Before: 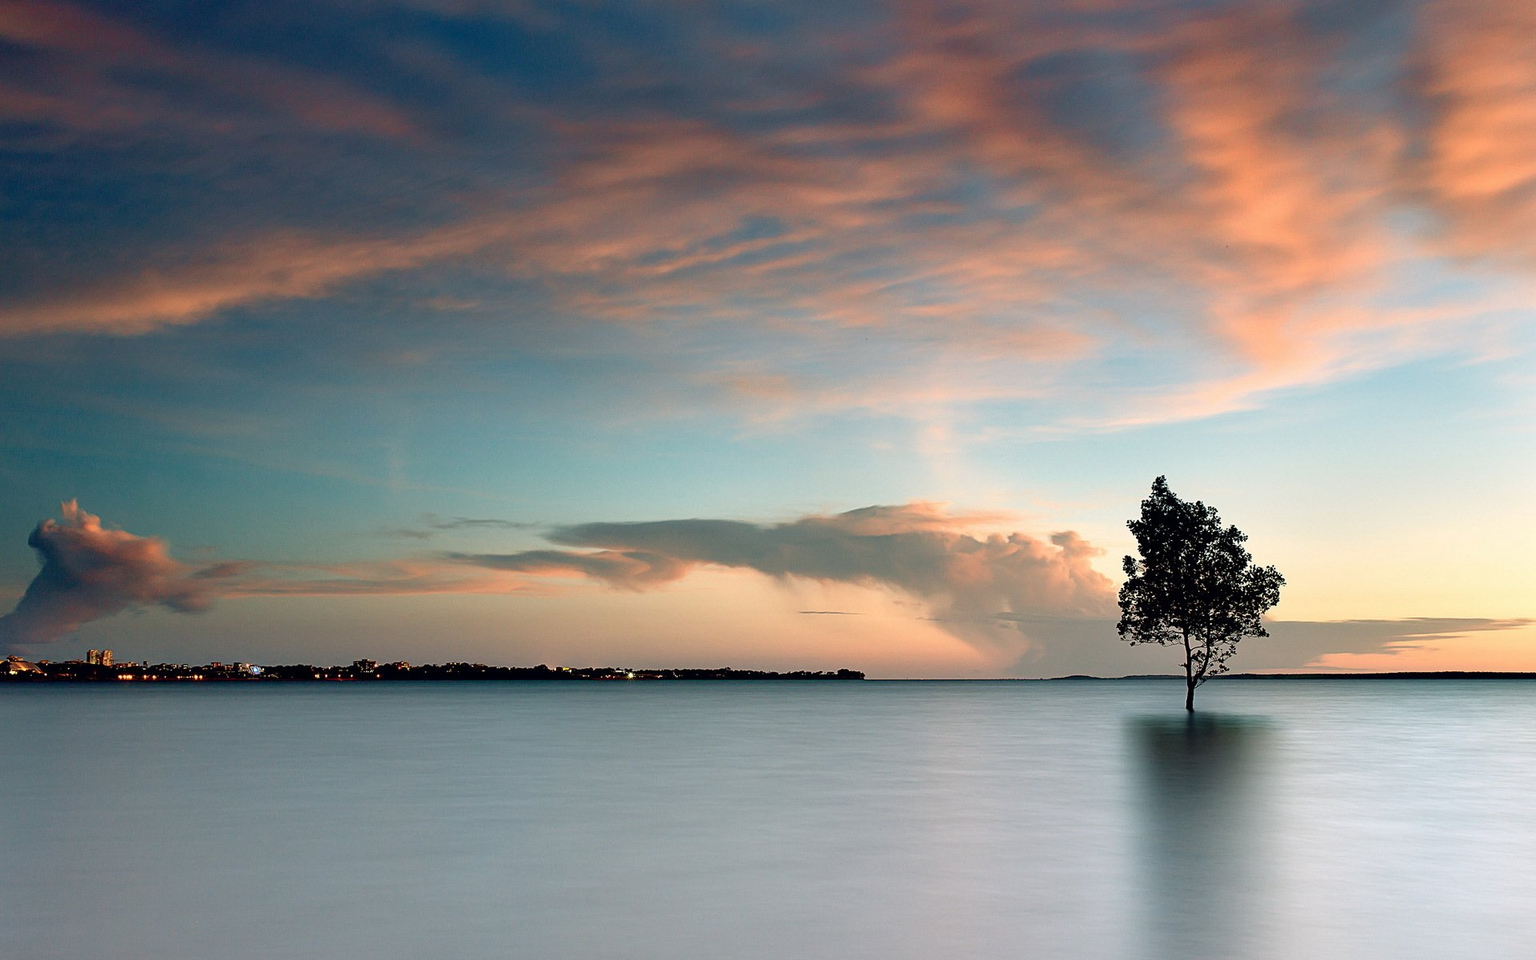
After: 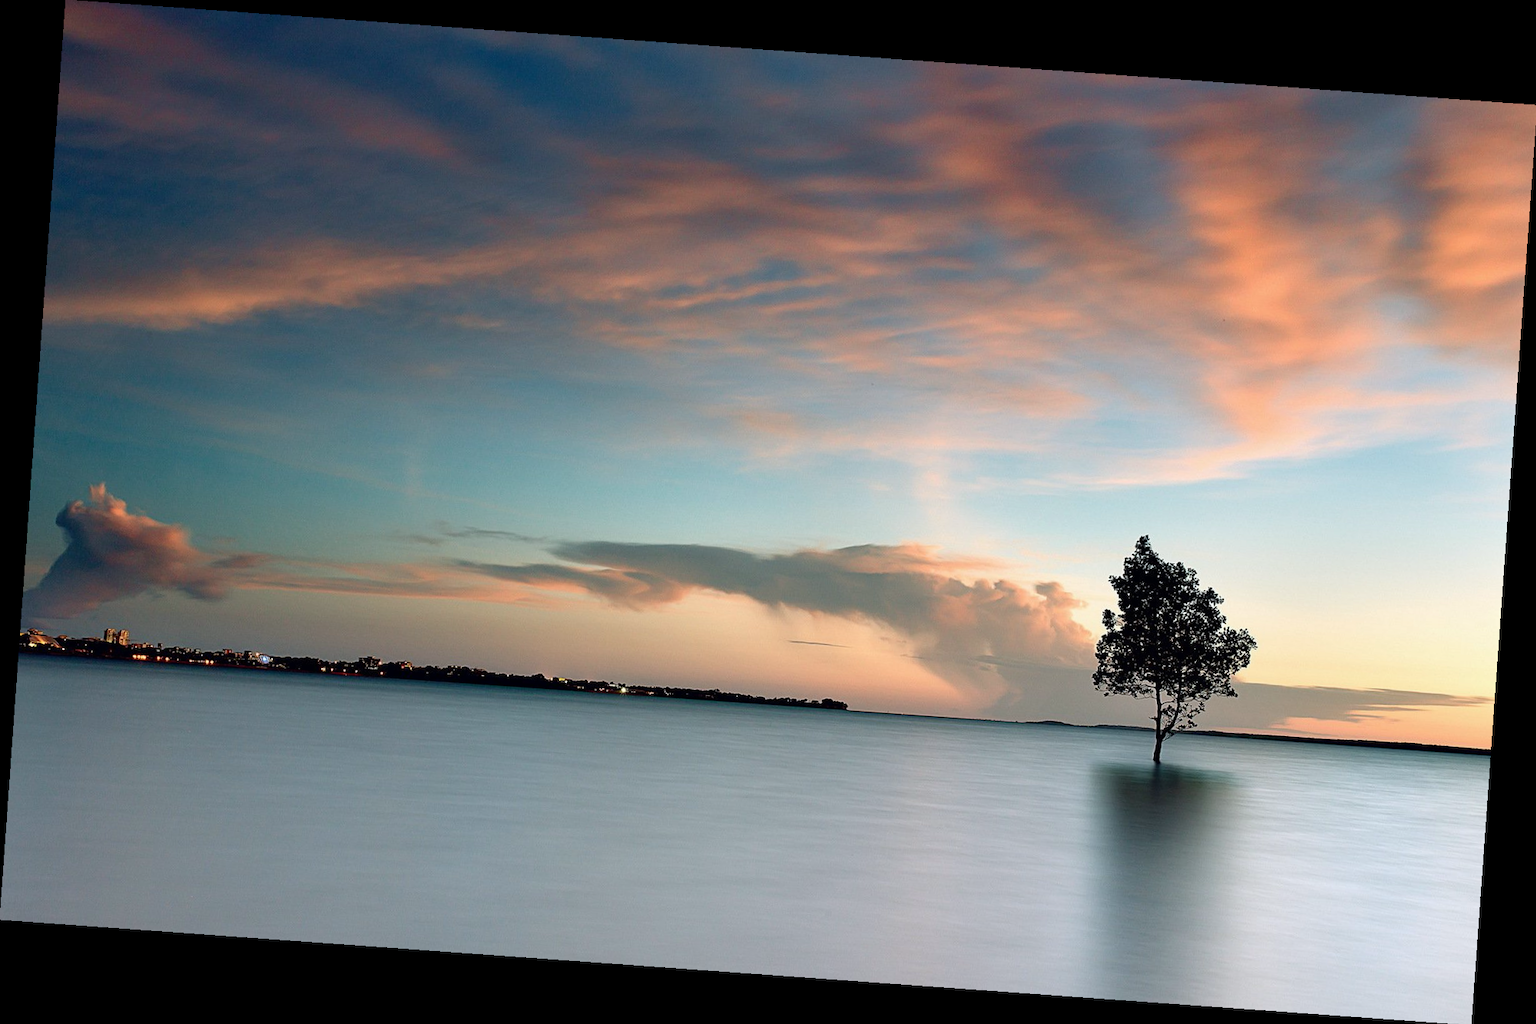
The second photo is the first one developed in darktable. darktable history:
white balance: red 0.988, blue 1.017
rotate and perspective: rotation 4.1°, automatic cropping off
